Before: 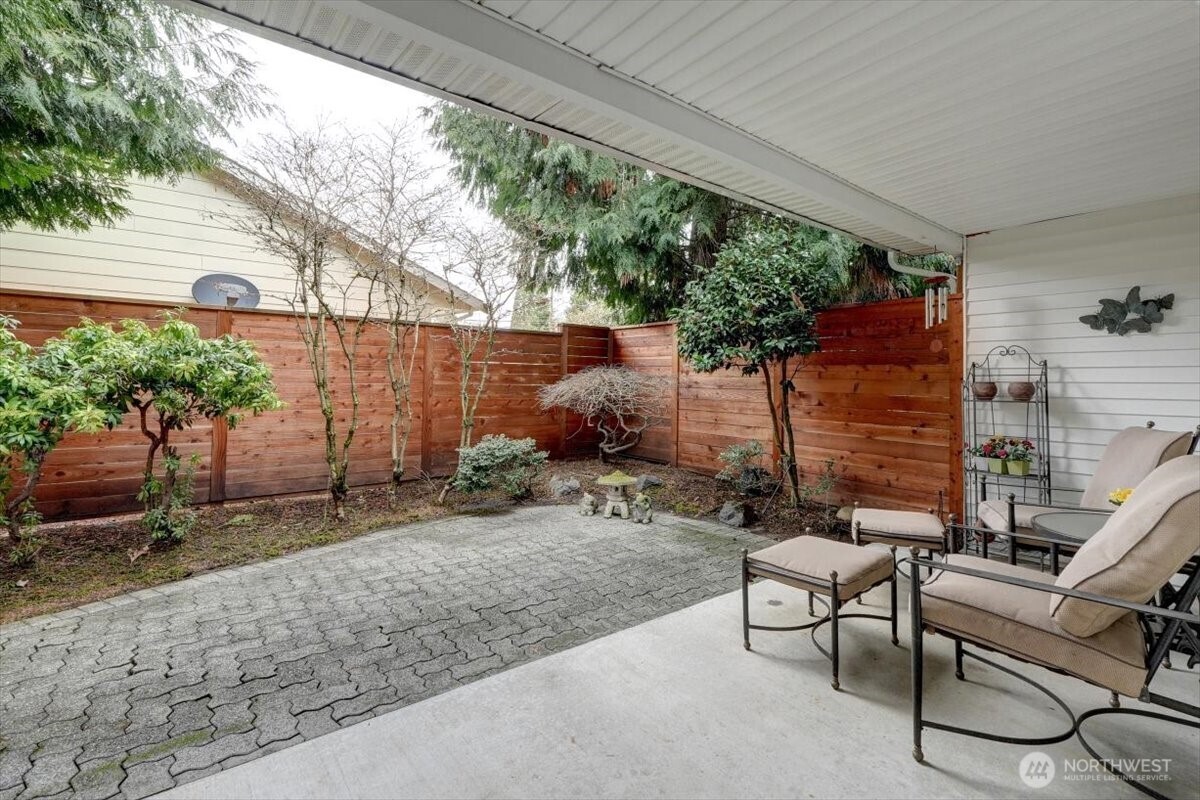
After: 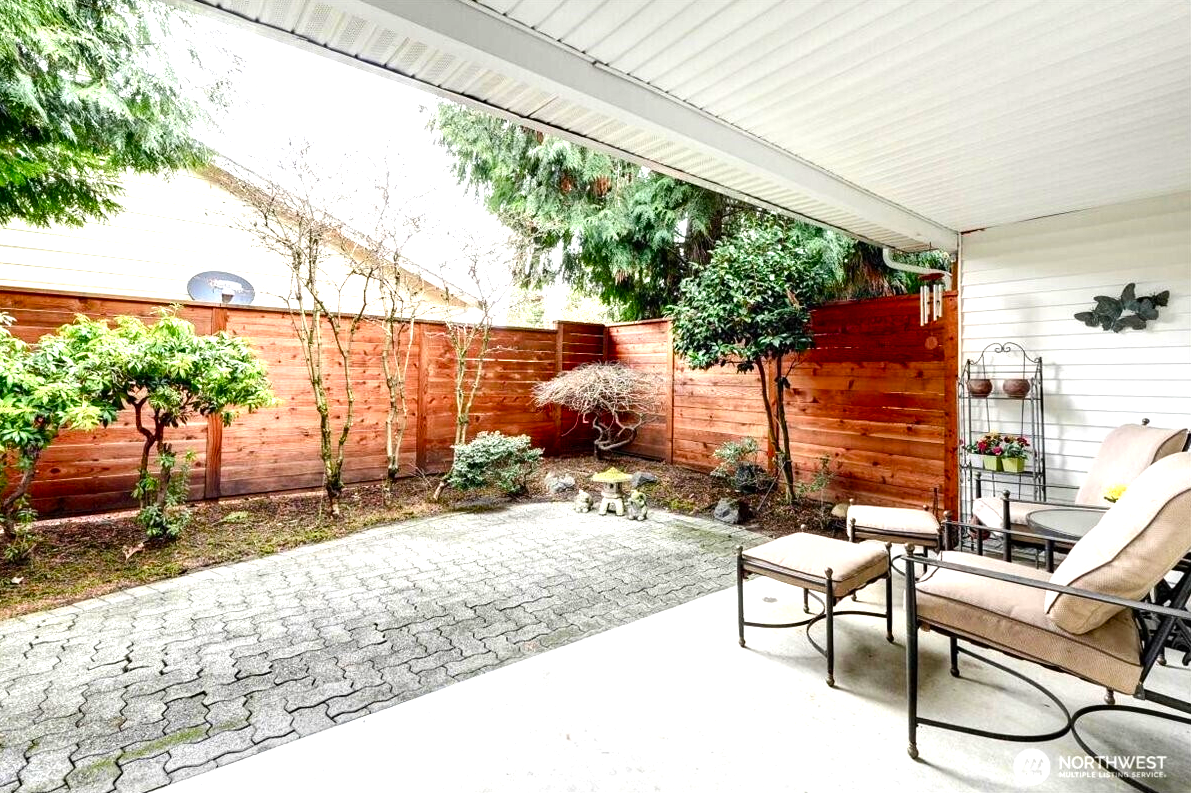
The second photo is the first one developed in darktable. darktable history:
exposure: exposure 0.77 EV, compensate highlight preservation false
contrast brightness saturation: contrast 0.09, saturation 0.28
crop: left 0.434%, top 0.485%, right 0.244%, bottom 0.386%
color balance rgb: shadows lift › luminance -20%, power › hue 72.24°, highlights gain › luminance 15%, global offset › hue 171.6°, perceptual saturation grading › highlights -30%, perceptual saturation grading › shadows 20%, global vibrance 30%, contrast 10%
tone equalizer: on, module defaults
